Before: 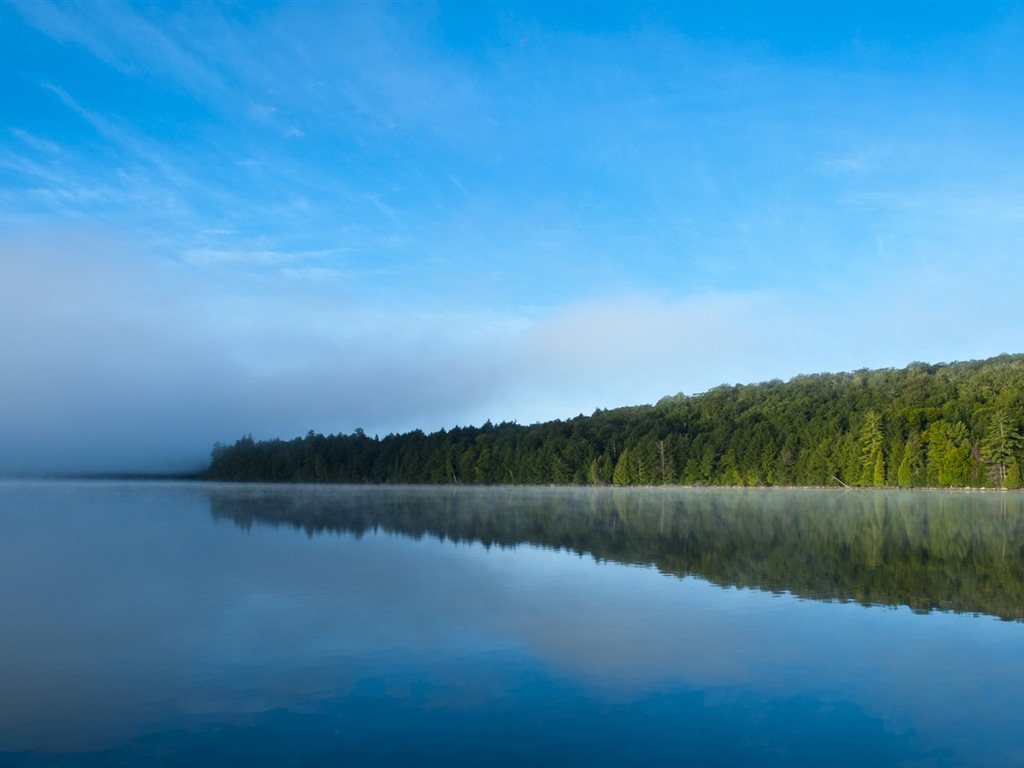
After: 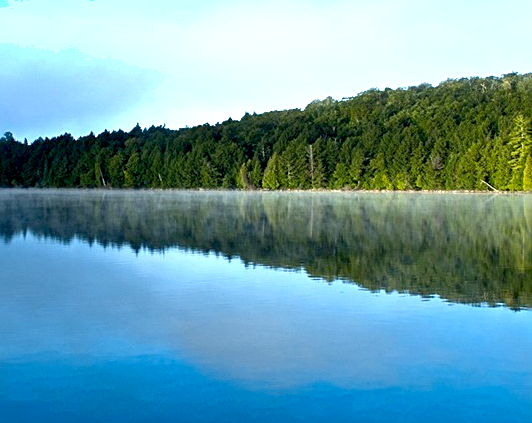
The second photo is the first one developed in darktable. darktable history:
sharpen: on, module defaults
crop: left 34.288%, top 38.596%, right 13.539%, bottom 5.471%
exposure: black level correction 0.01, exposure 1 EV, compensate highlight preservation false
shadows and highlights: shadows 53.13, soften with gaussian
haze removal: compatibility mode true, adaptive false
